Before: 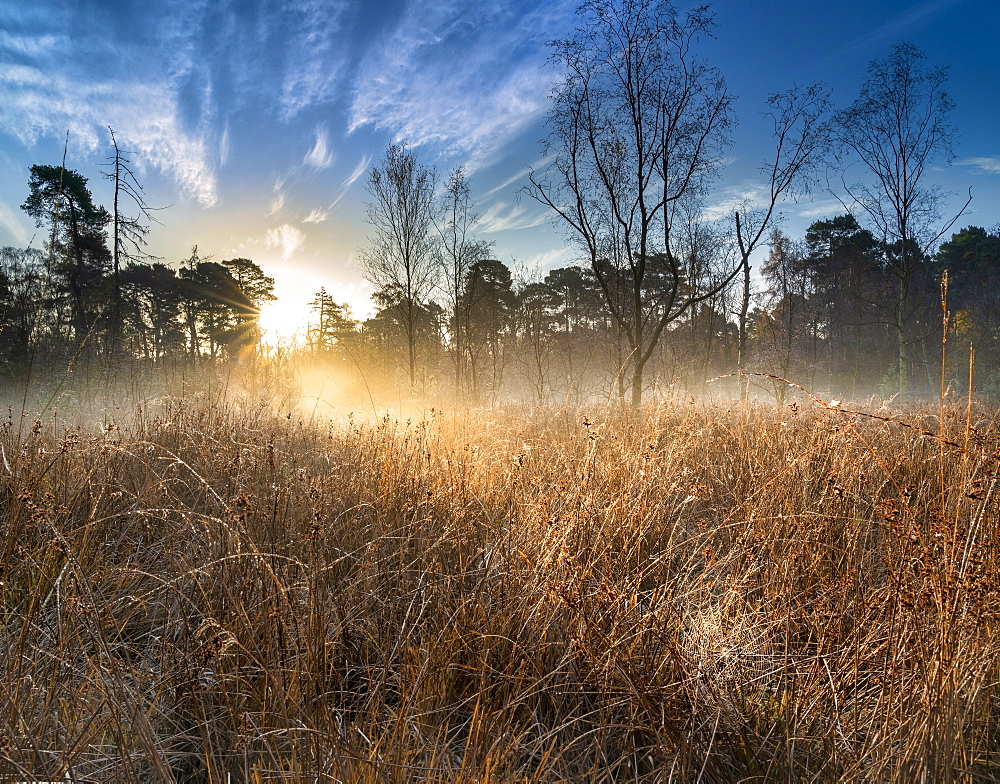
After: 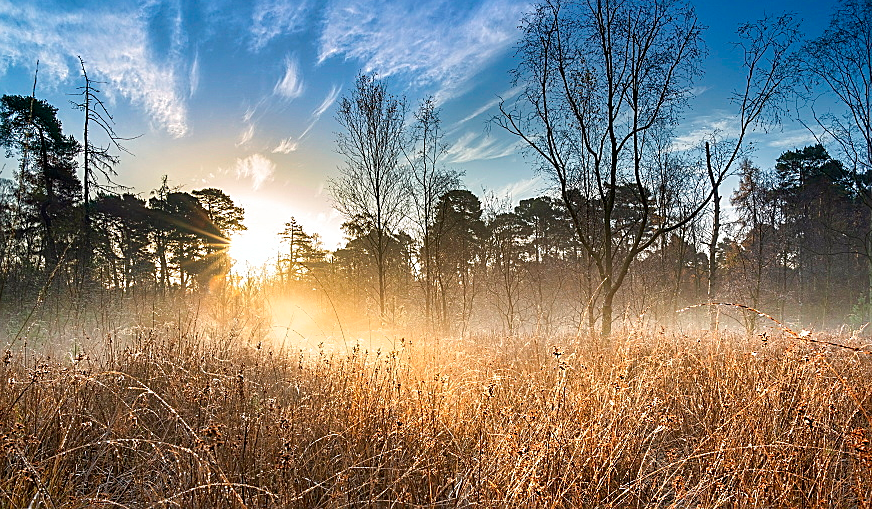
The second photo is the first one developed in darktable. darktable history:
color correction: highlights b* 0.003, saturation 0.986
sharpen: on, module defaults
crop: left 3.093%, top 9.017%, right 9.639%, bottom 25.962%
